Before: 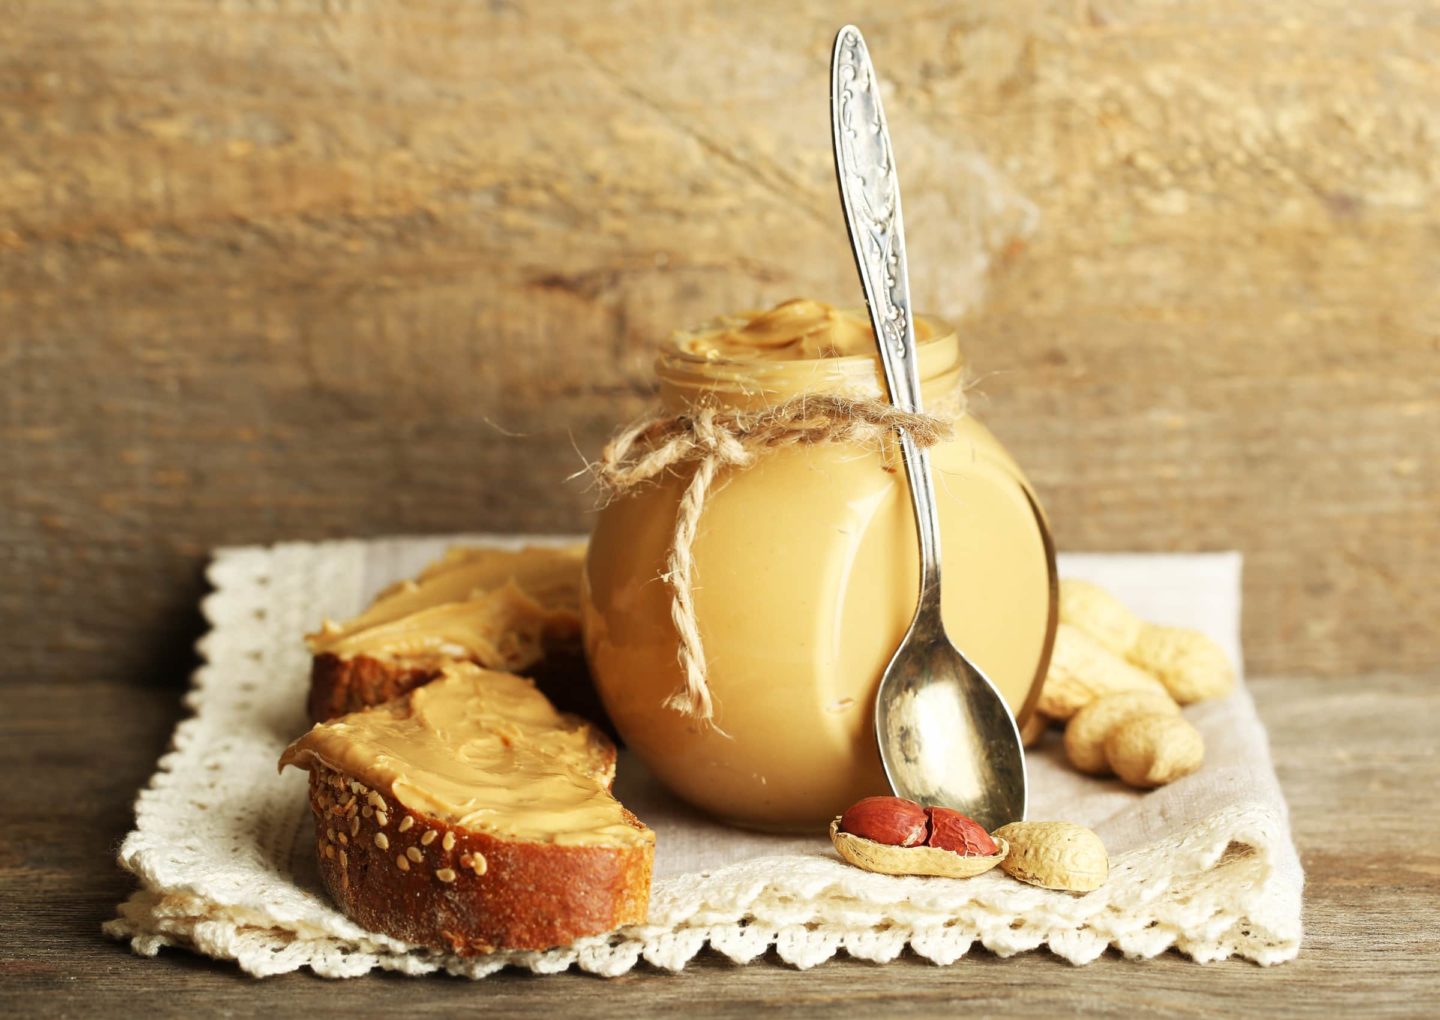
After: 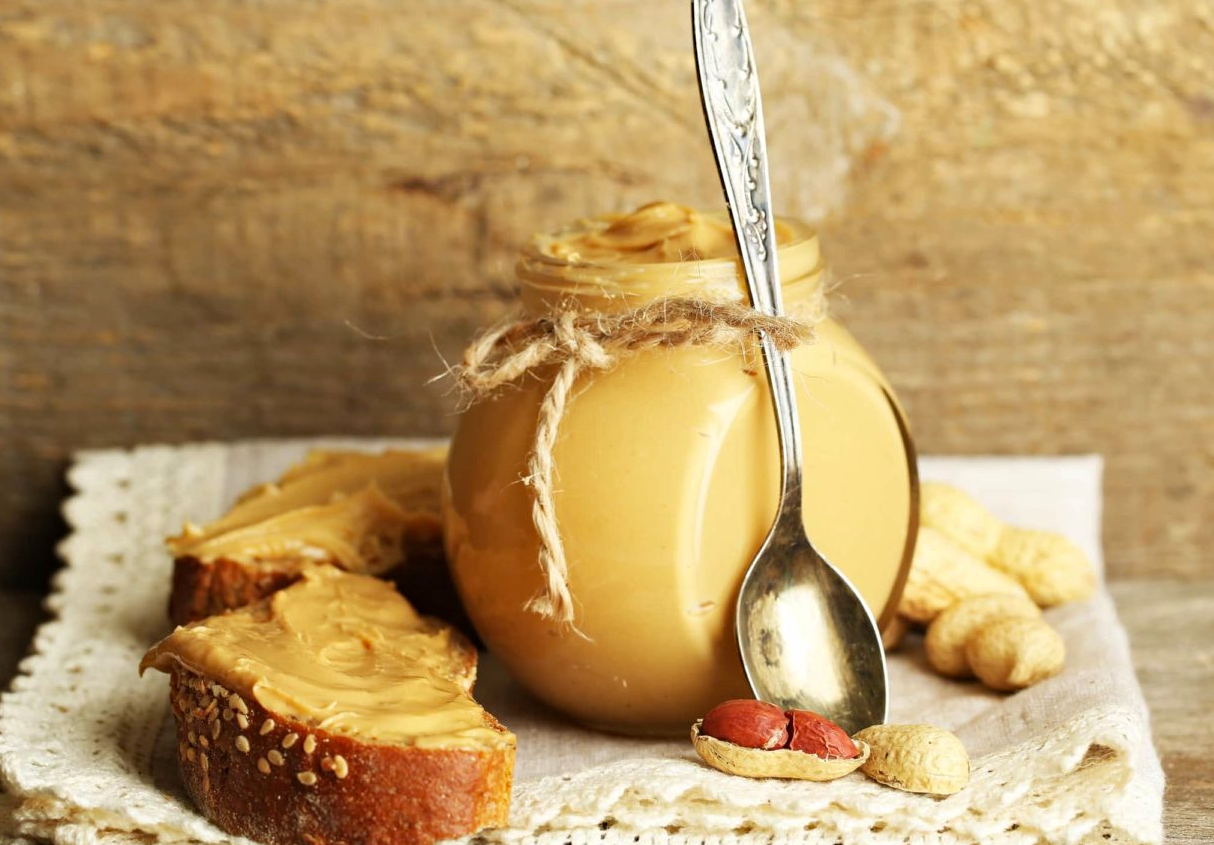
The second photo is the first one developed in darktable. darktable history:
crop and rotate: left 9.678%, top 9.571%, right 5.95%, bottom 7.501%
haze removal: adaptive false
